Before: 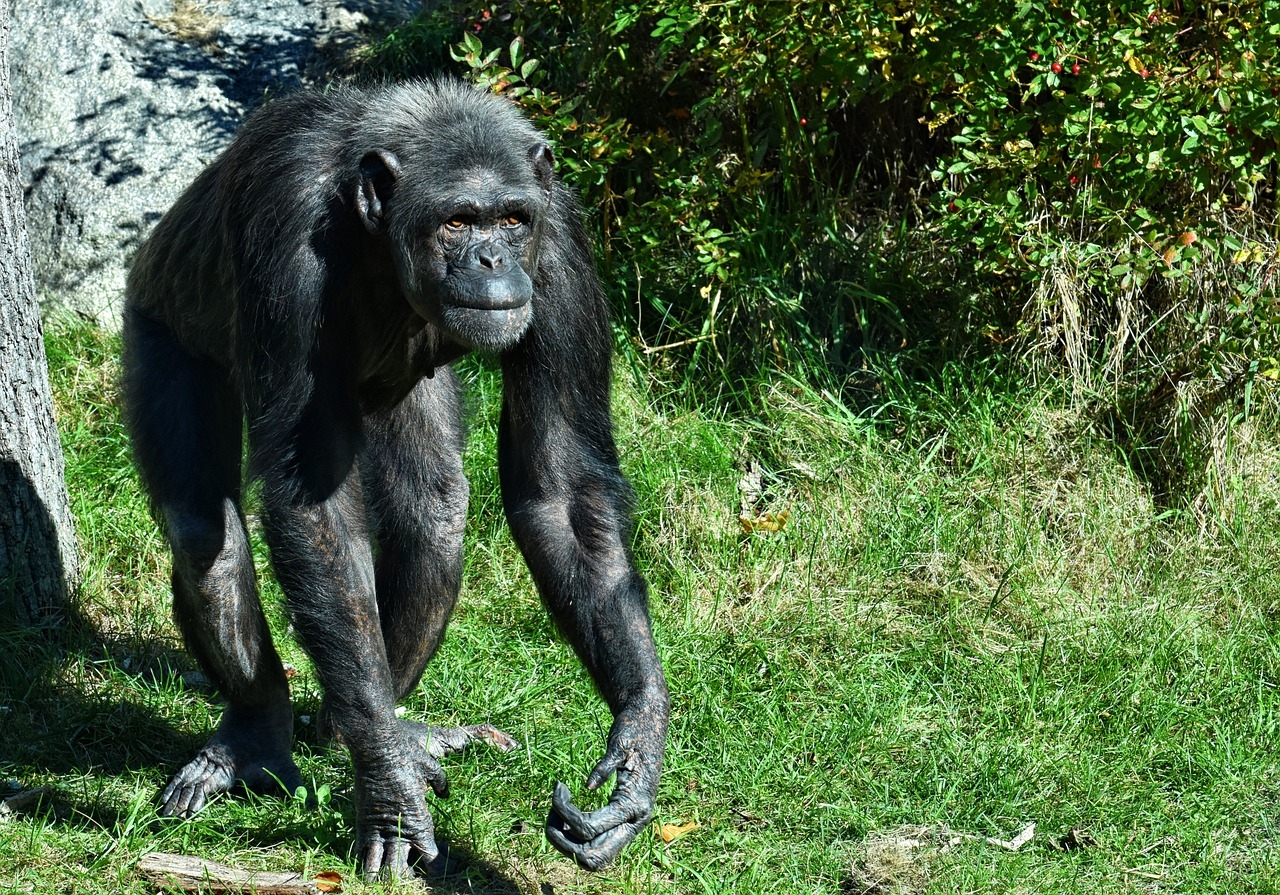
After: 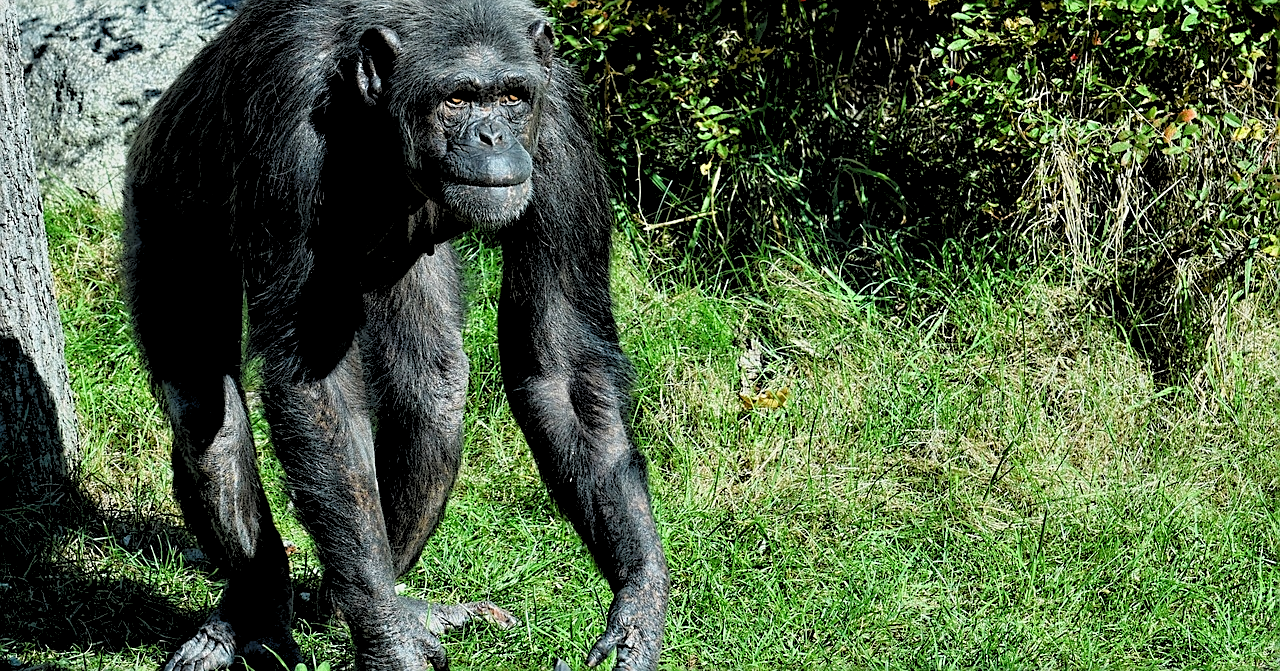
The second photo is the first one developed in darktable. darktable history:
sharpen: on, module defaults
rgb levels: preserve colors sum RGB, levels [[0.038, 0.433, 0.934], [0, 0.5, 1], [0, 0.5, 1]]
crop: top 13.819%, bottom 11.169%
